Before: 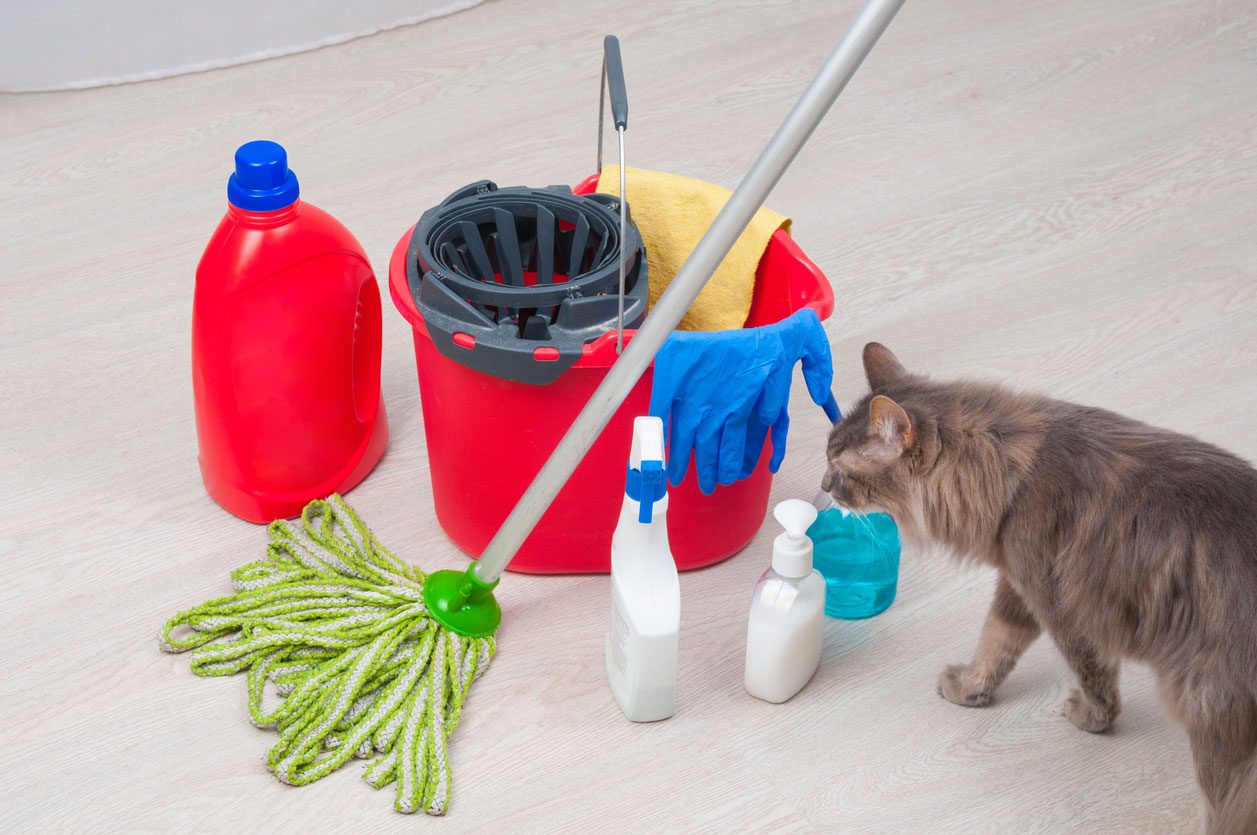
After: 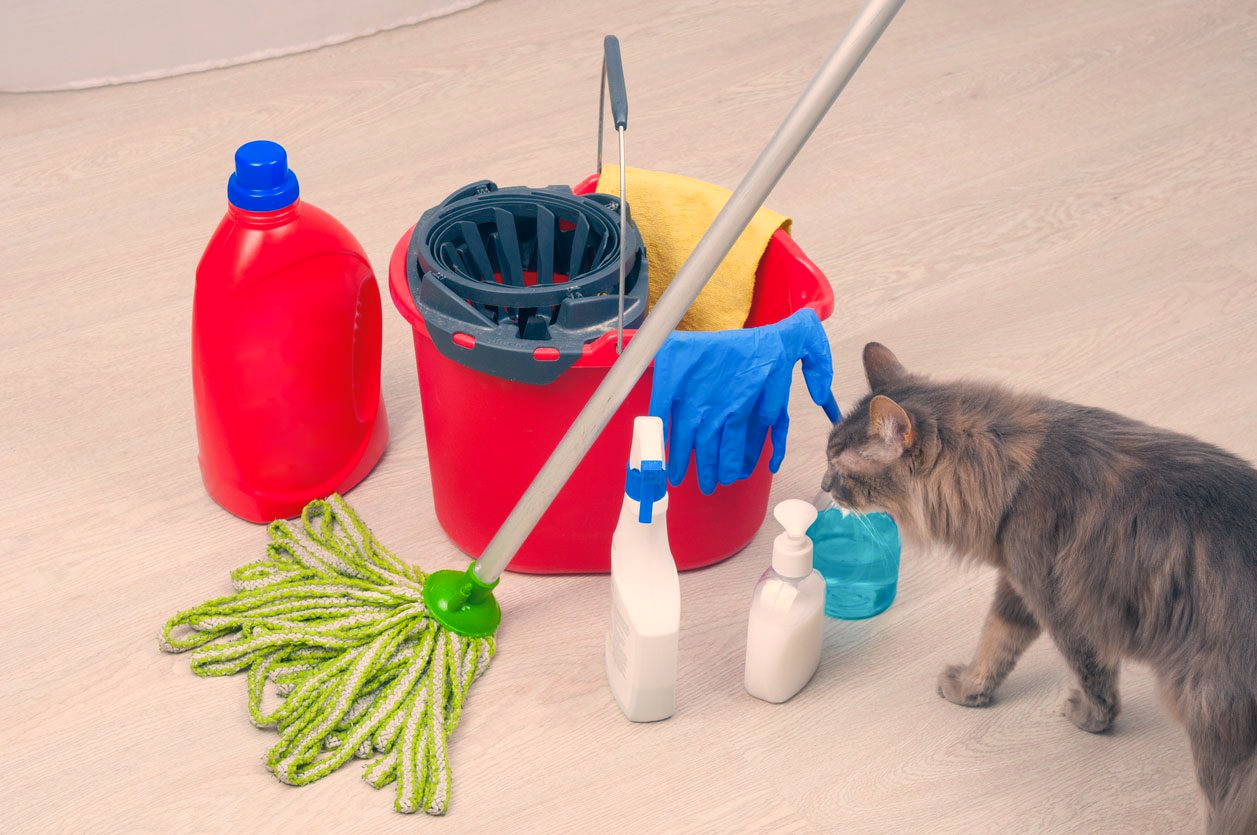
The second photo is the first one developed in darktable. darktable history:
color correction: highlights a* 10.32, highlights b* 14.75, shadows a* -9.9, shadows b* -15.08
